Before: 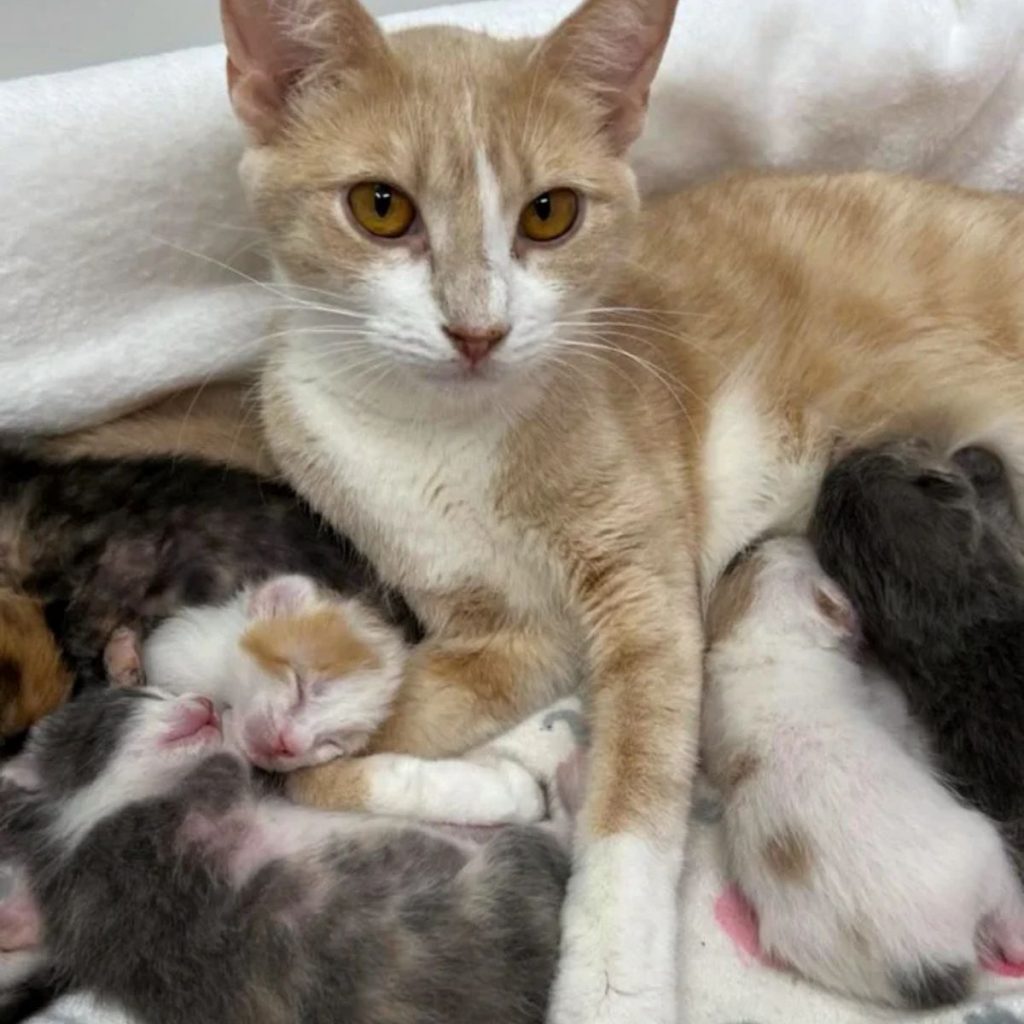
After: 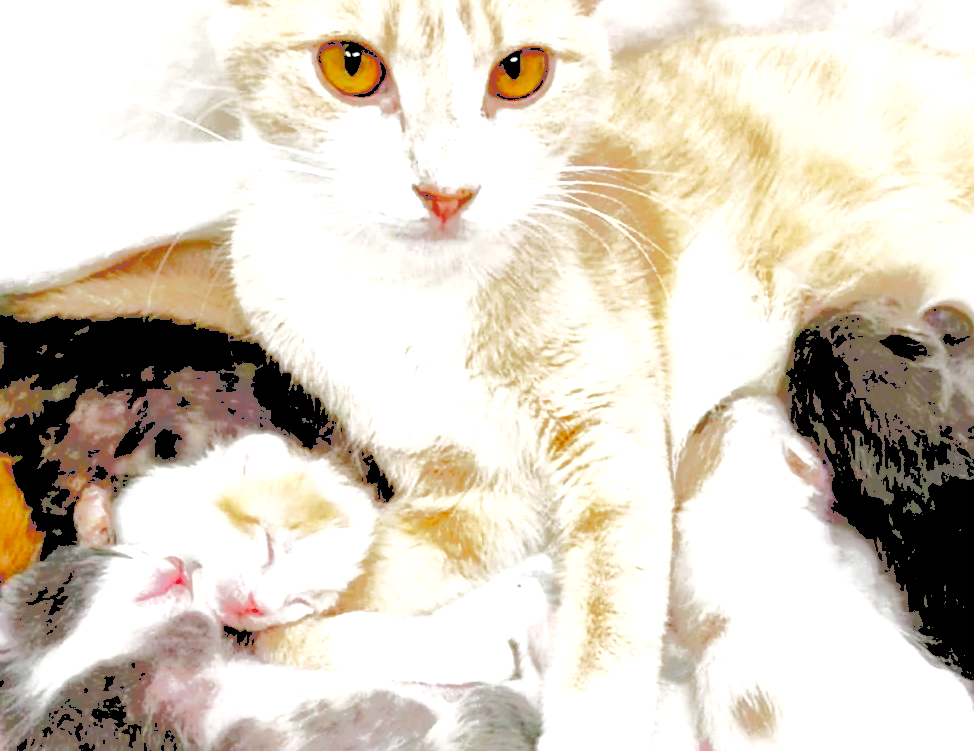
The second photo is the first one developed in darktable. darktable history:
sharpen: radius 1.812, amount 0.4, threshold 1.193
base curve: curves: ch0 [(0, 0) (0.028, 0.03) (0.121, 0.232) (0.46, 0.748) (0.859, 0.968) (1, 1)], preserve colors none
shadows and highlights: shadows 24.77, highlights -23.8, highlights color adjustment 42.59%
tone curve: curves: ch0 [(0, 0) (0.003, 0.43) (0.011, 0.433) (0.025, 0.434) (0.044, 0.436) (0.069, 0.439) (0.1, 0.442) (0.136, 0.446) (0.177, 0.449) (0.224, 0.454) (0.277, 0.462) (0.335, 0.488) (0.399, 0.524) (0.468, 0.566) (0.543, 0.615) (0.623, 0.666) (0.709, 0.718) (0.801, 0.761) (0.898, 0.801) (1, 1)], color space Lab, independent channels, preserve colors none
crop and rotate: left 2.956%, top 13.776%, right 1.893%, bottom 12.817%
exposure: black level correction 0.015, exposure 1.777 EV, compensate highlight preservation false
